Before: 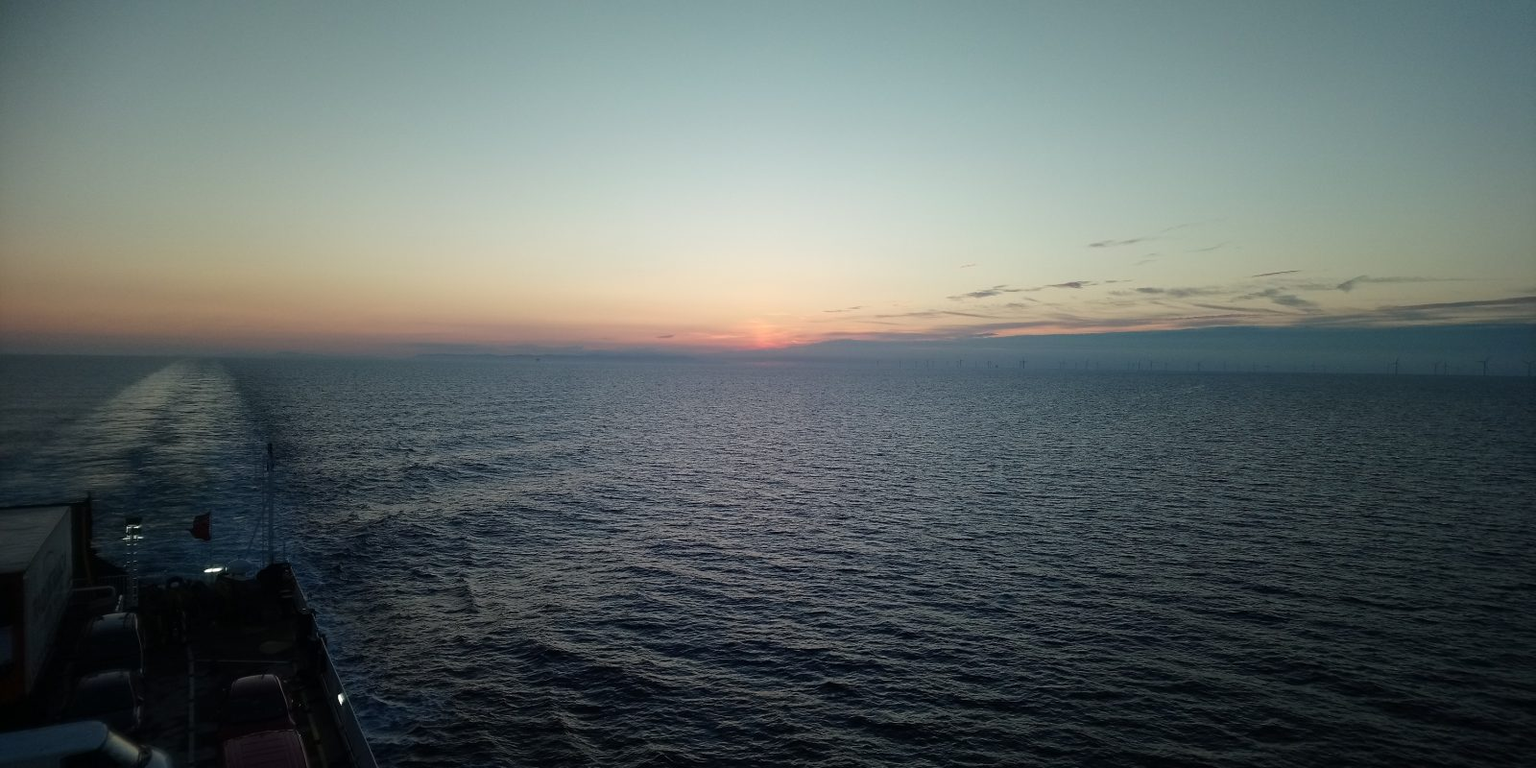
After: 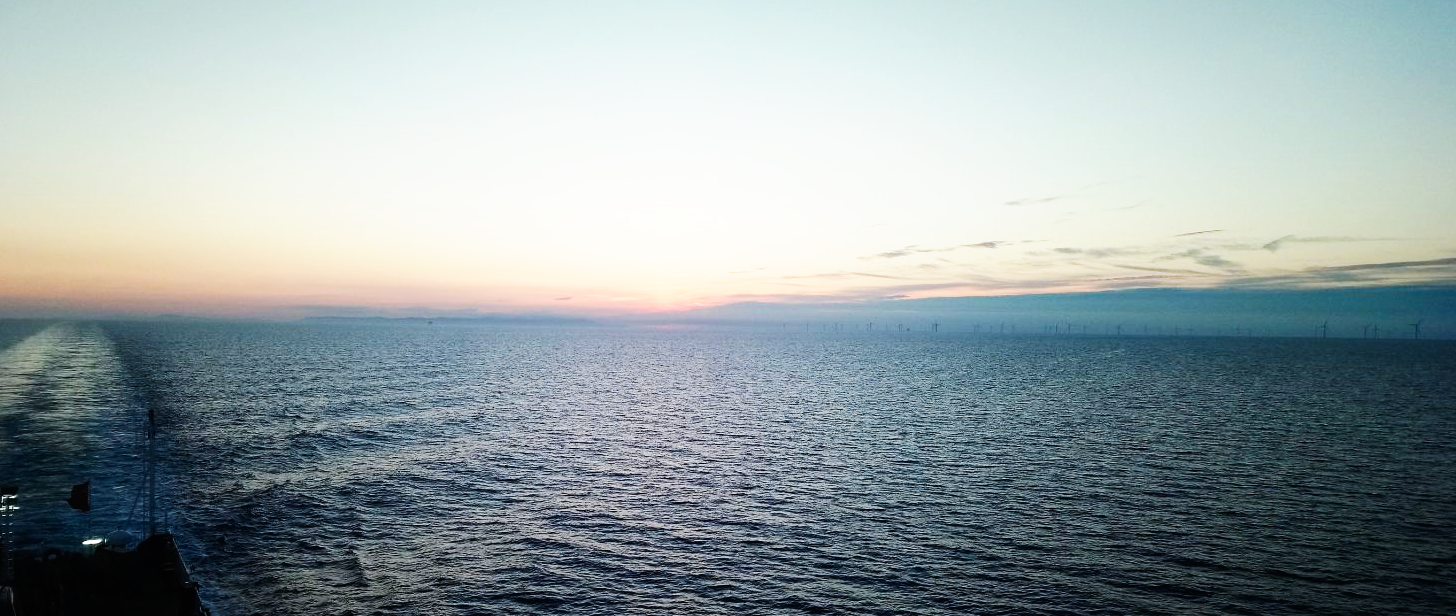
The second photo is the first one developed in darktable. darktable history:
crop: left 8.155%, top 6.611%, bottom 15.385%
base curve: curves: ch0 [(0, 0) (0.007, 0.004) (0.027, 0.03) (0.046, 0.07) (0.207, 0.54) (0.442, 0.872) (0.673, 0.972) (1, 1)], preserve colors none
